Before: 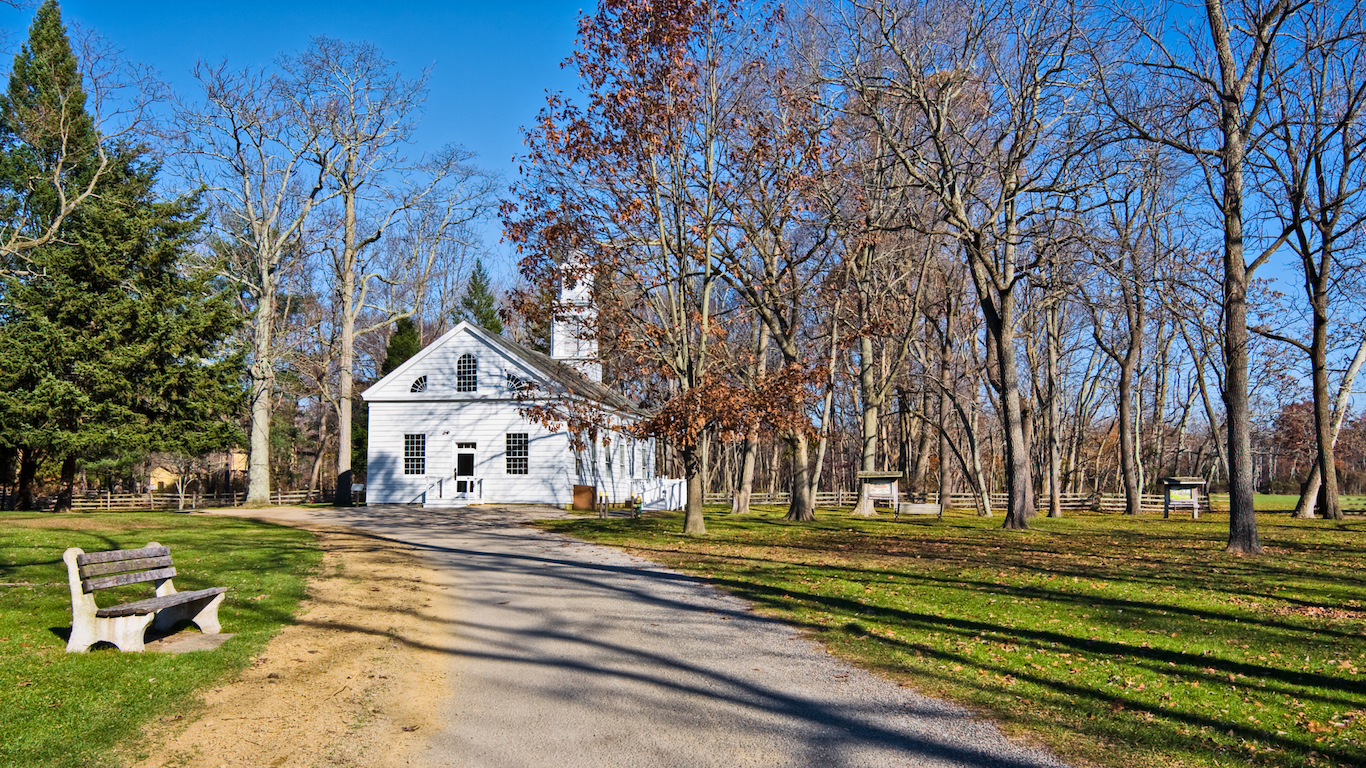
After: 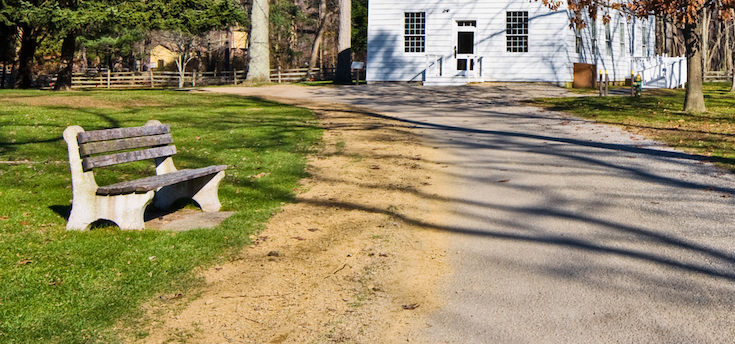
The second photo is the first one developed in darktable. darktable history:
crop and rotate: top 55.025%, right 46.158%, bottom 0.133%
